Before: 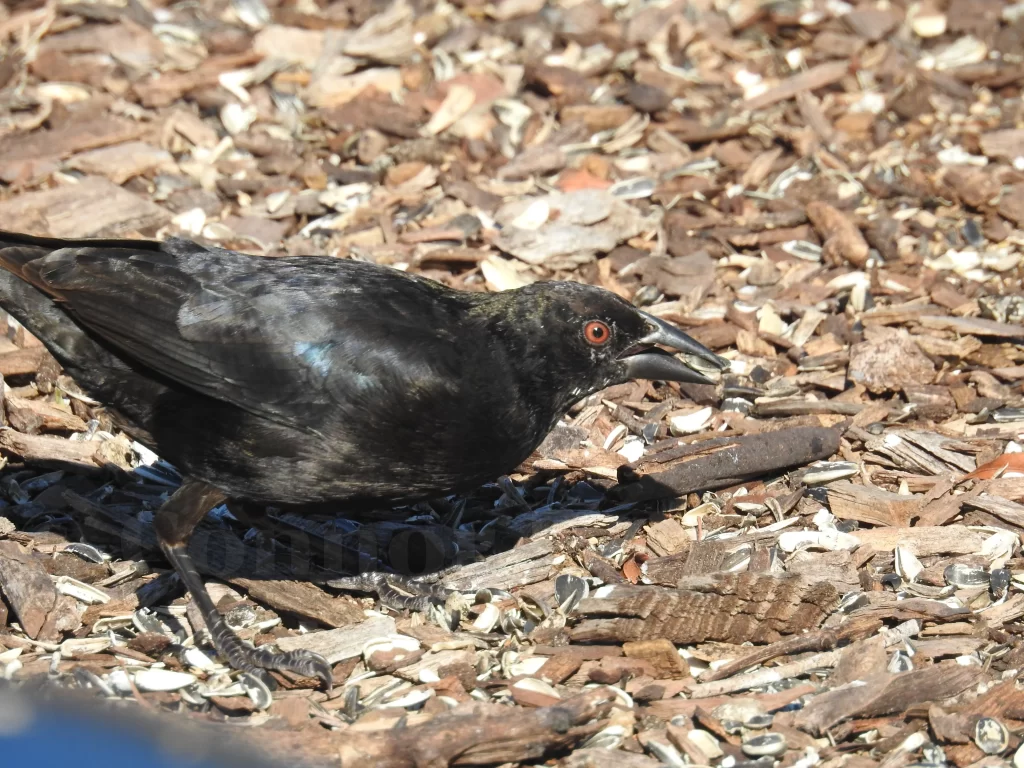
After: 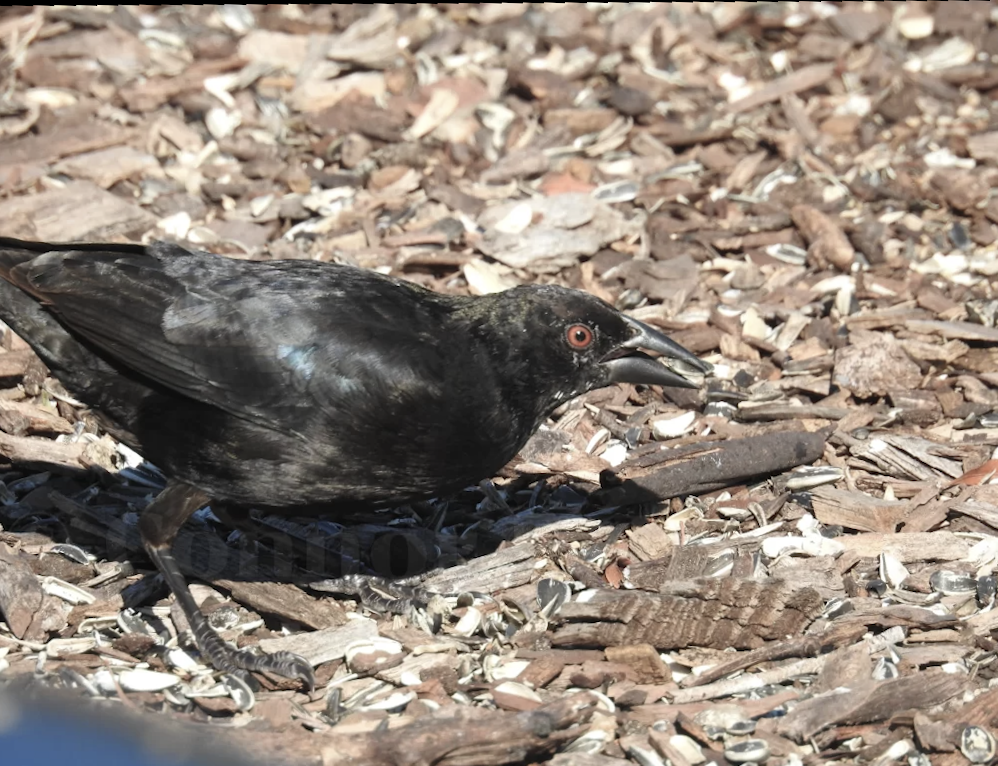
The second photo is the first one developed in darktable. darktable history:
color balance: input saturation 100.43%, contrast fulcrum 14.22%, output saturation 70.41%
rotate and perspective: rotation -2.22°, lens shift (horizontal) -0.022, automatic cropping off
crop and rotate: angle -2.38°
